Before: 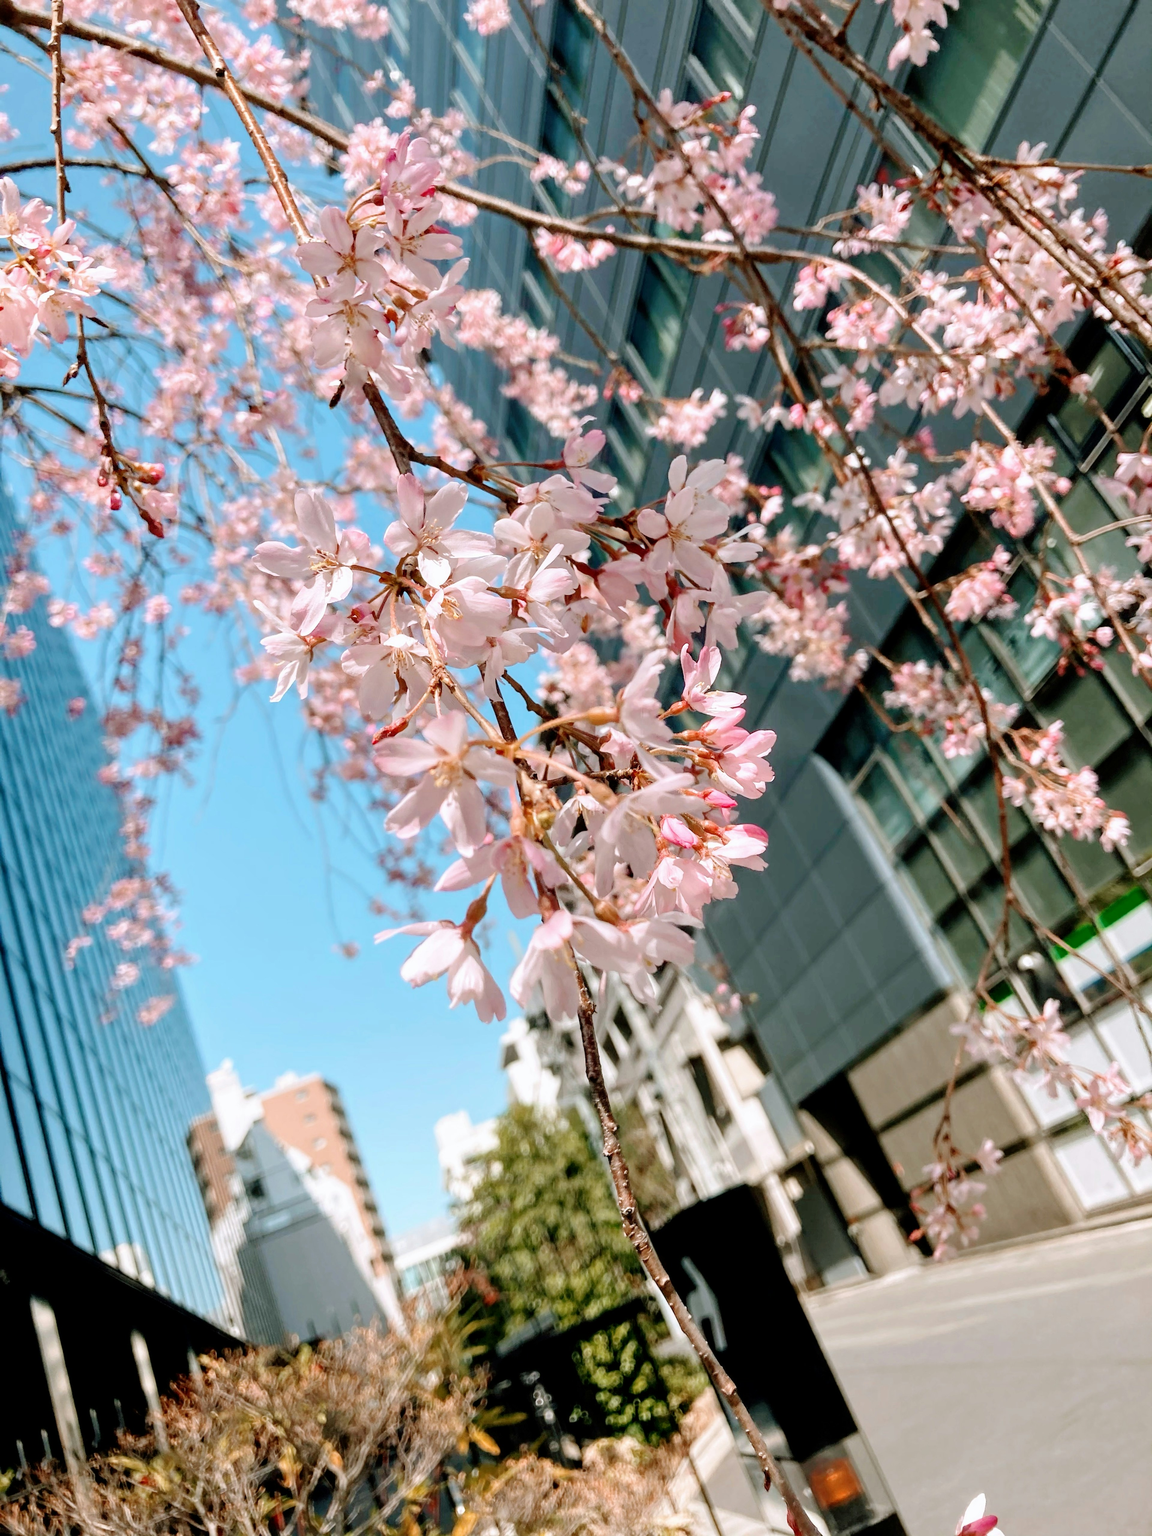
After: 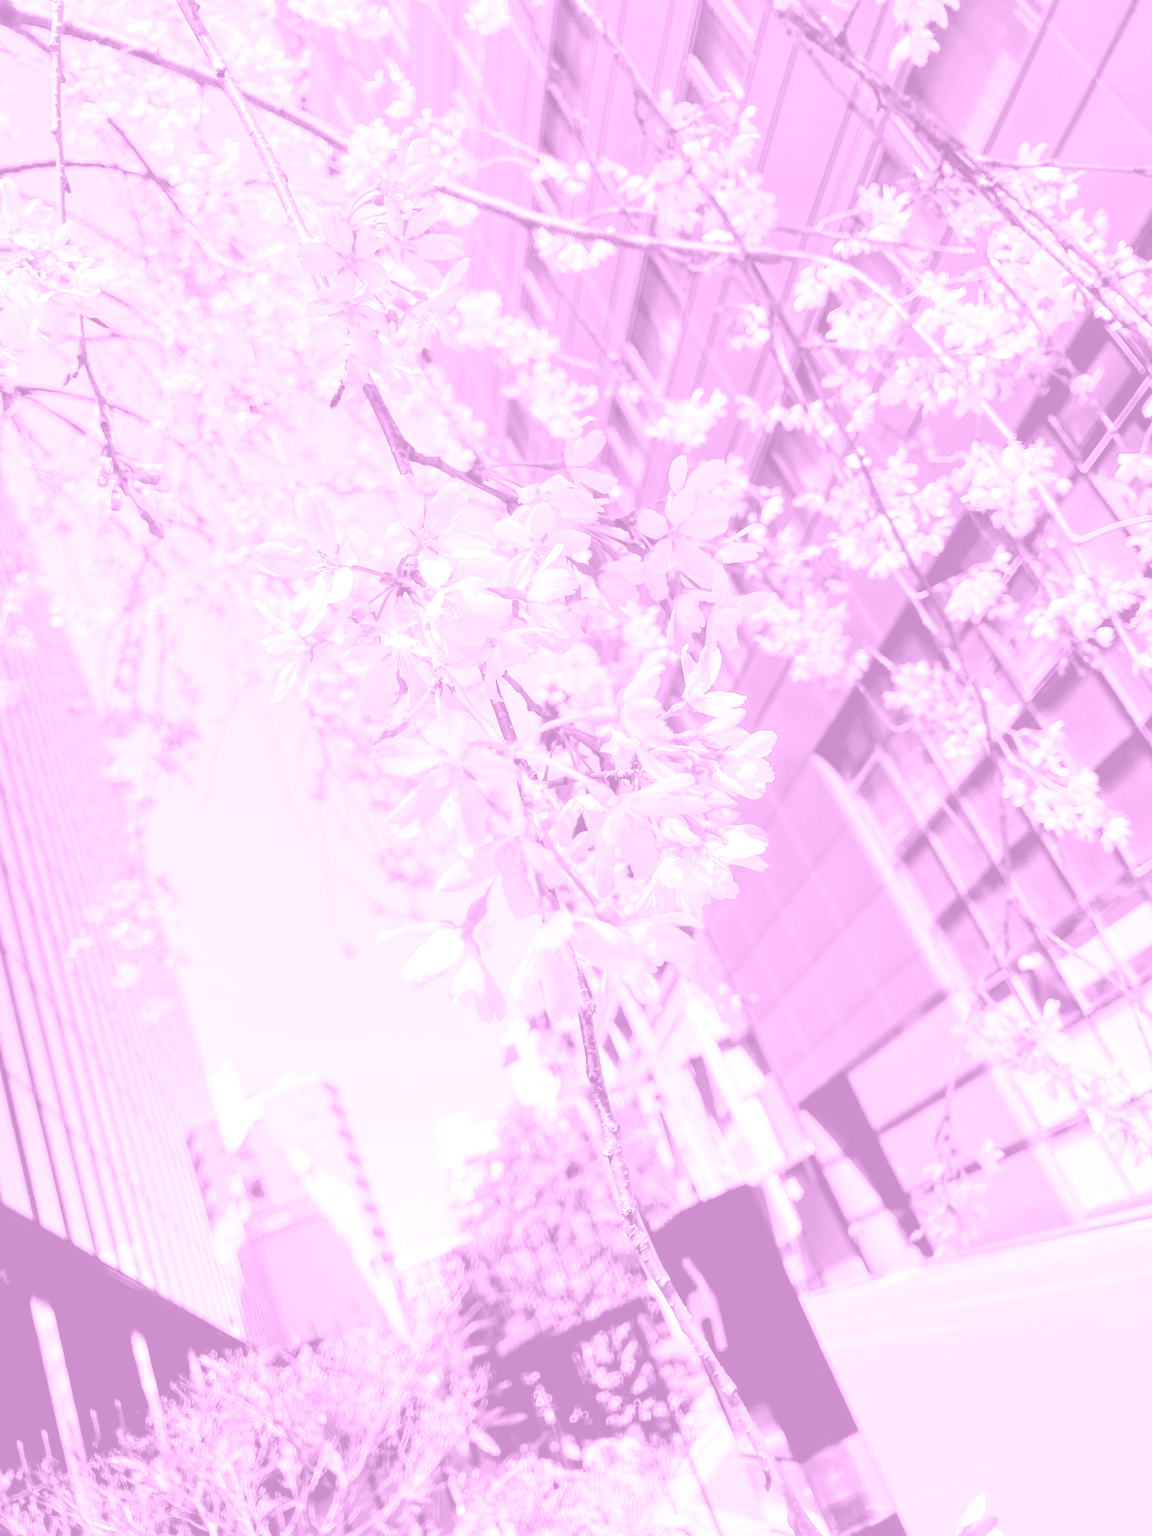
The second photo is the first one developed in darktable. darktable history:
exposure: black level correction 0, exposure 1.2 EV, compensate highlight preservation false
colorize: hue 331.2°, saturation 69%, source mix 30.28%, lightness 69.02%, version 1
local contrast: highlights 100%, shadows 100%, detail 131%, midtone range 0.2
